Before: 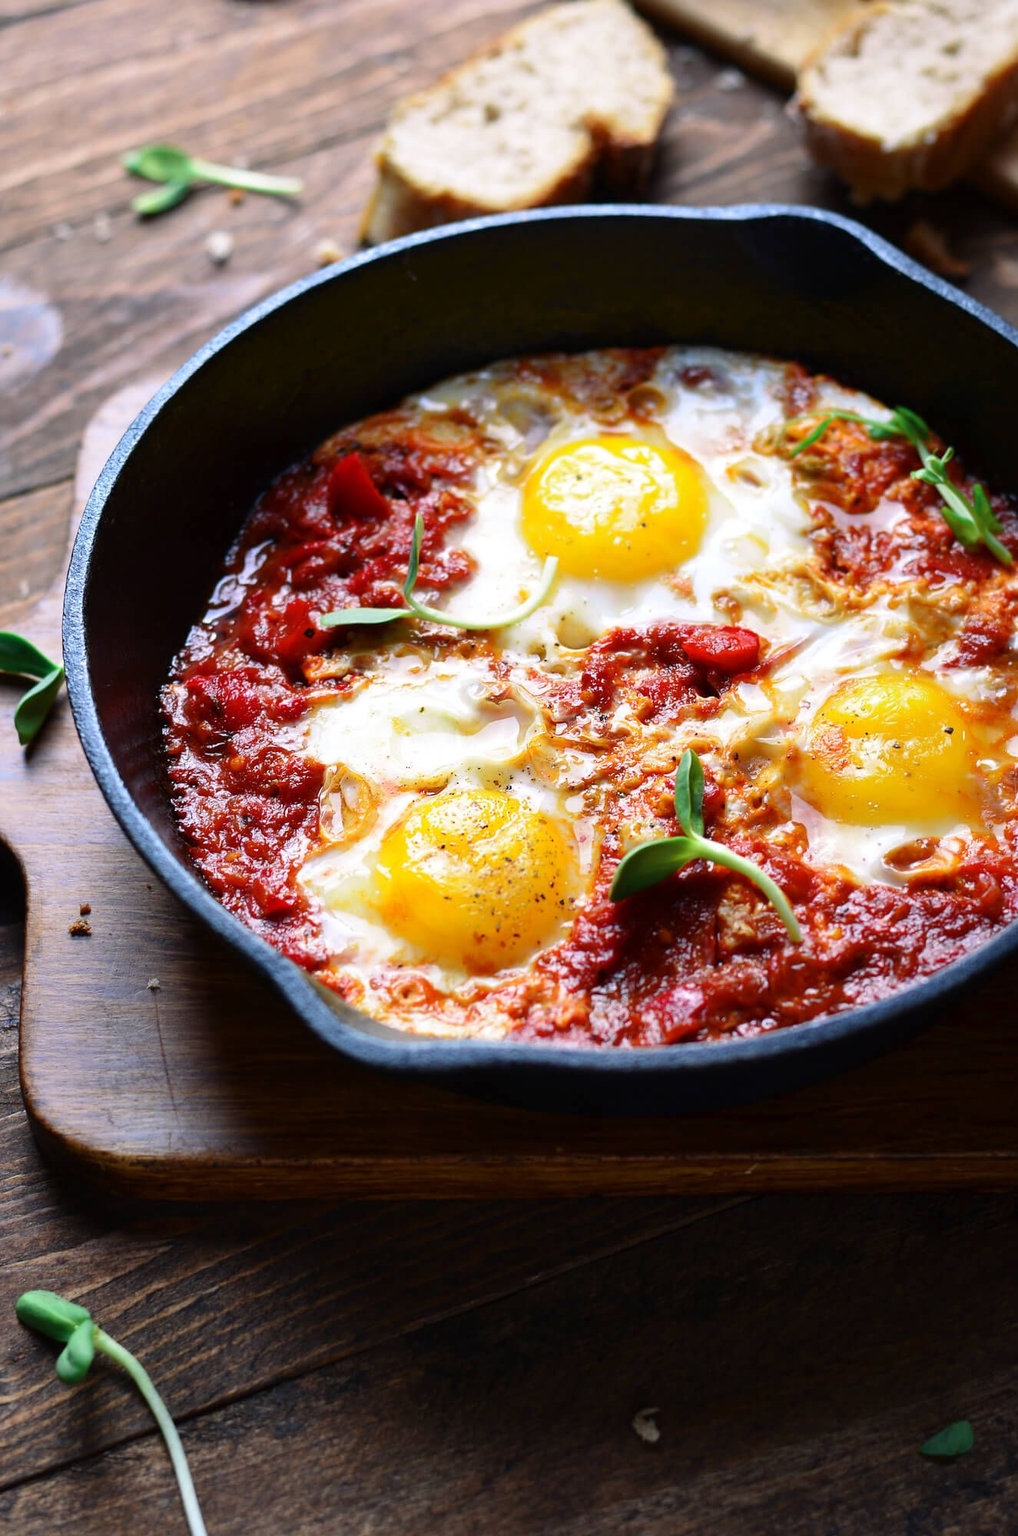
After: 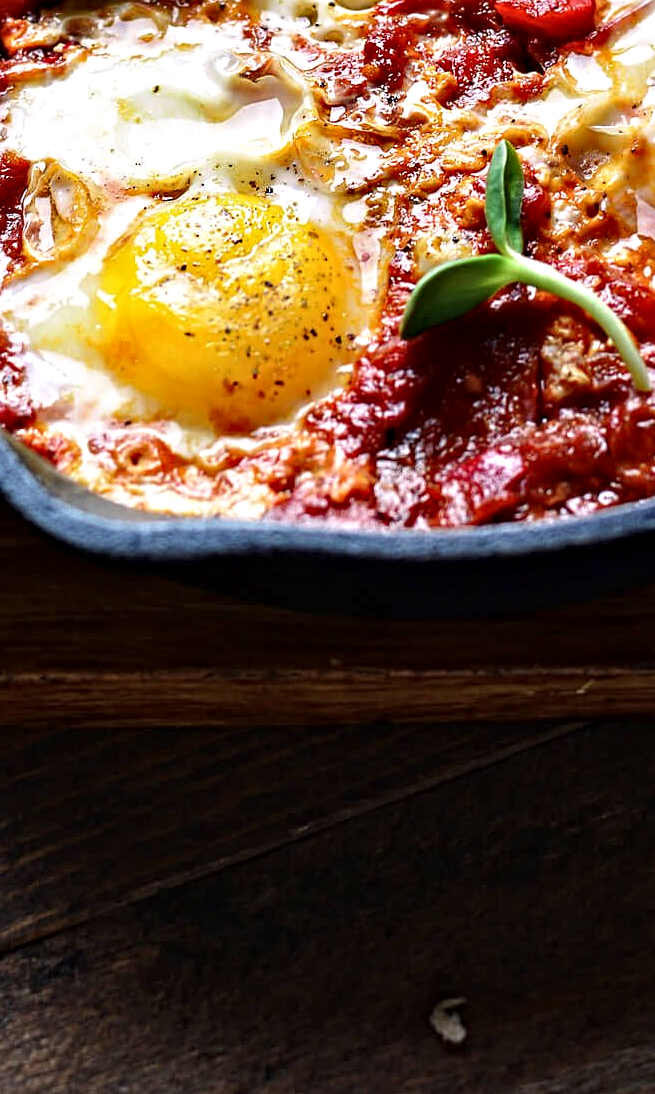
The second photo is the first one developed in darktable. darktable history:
crop: left 29.672%, top 41.786%, right 20.851%, bottom 3.487%
contrast equalizer: octaves 7, y [[0.5, 0.542, 0.583, 0.625, 0.667, 0.708], [0.5 ×6], [0.5 ×6], [0 ×6], [0 ×6]]
